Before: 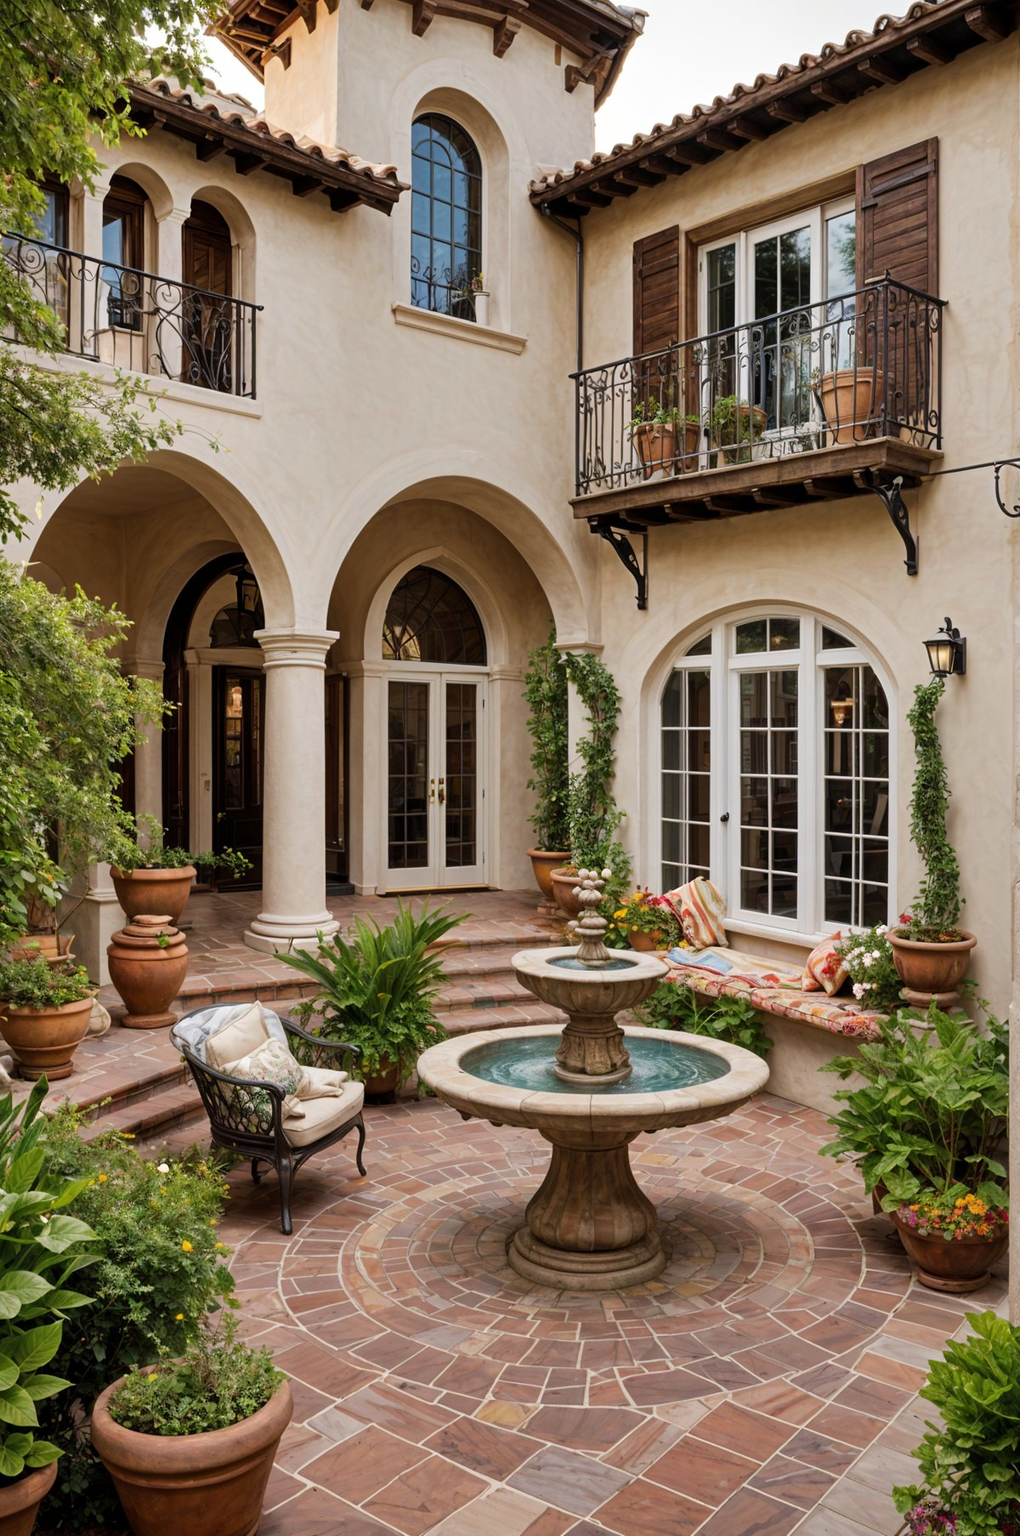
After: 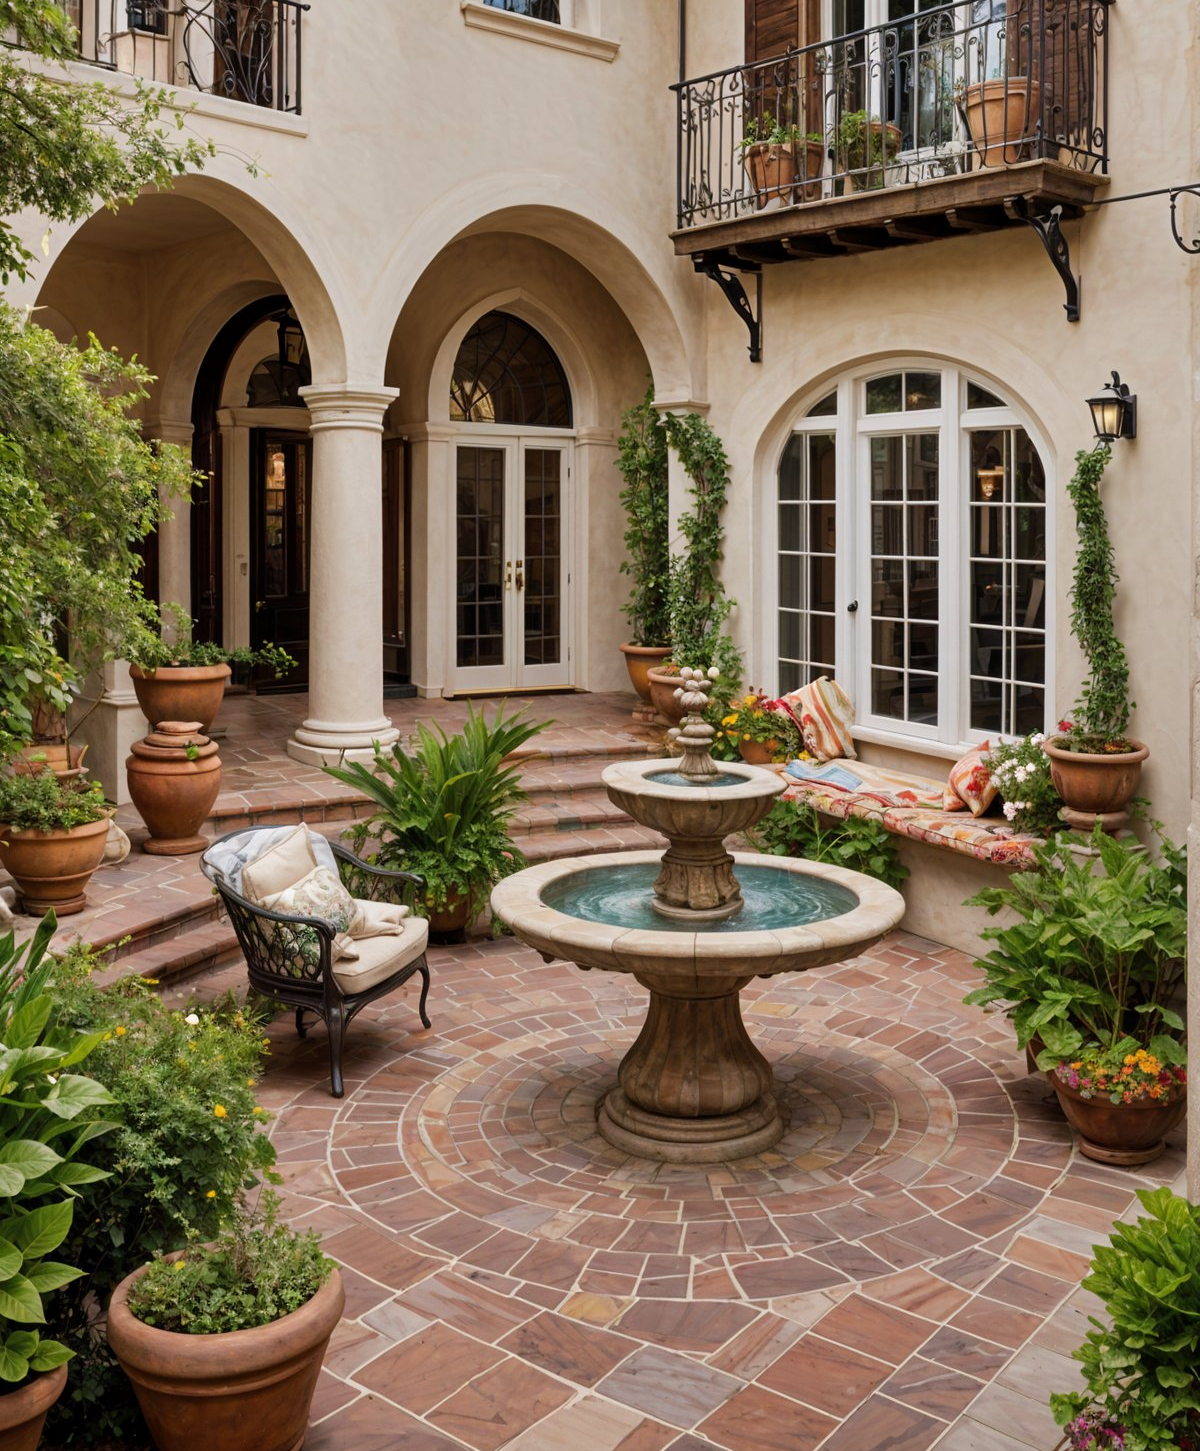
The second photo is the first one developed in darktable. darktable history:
crop and rotate: top 19.659%
